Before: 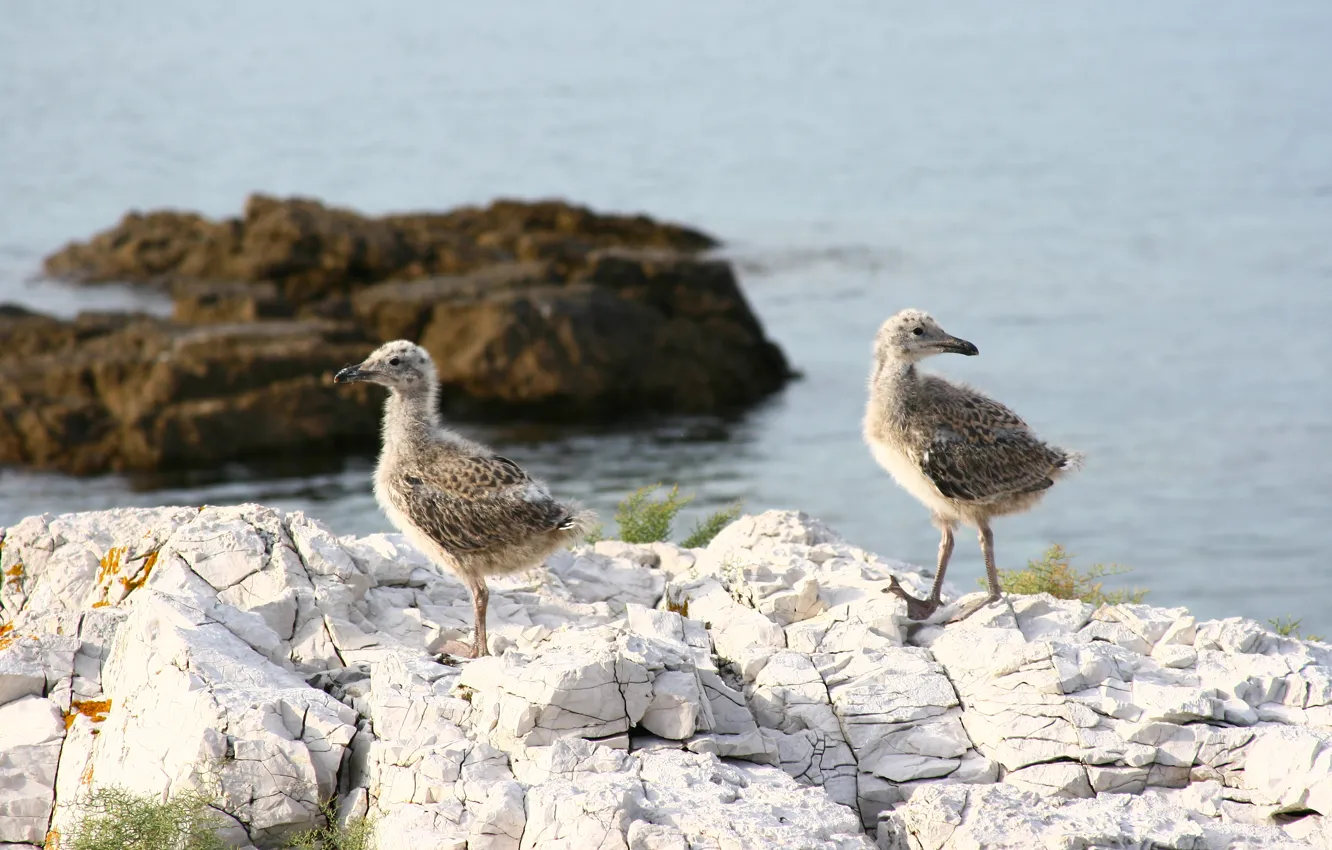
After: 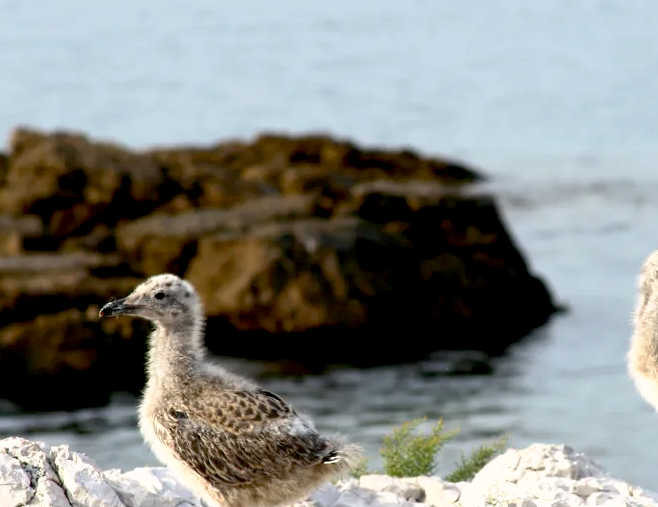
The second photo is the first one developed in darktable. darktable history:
base curve: curves: ch0 [(0.017, 0) (0.425, 0.441) (0.844, 0.933) (1, 1)], preserve colors none
crop: left 17.712%, top 7.838%, right 32.832%, bottom 32.461%
